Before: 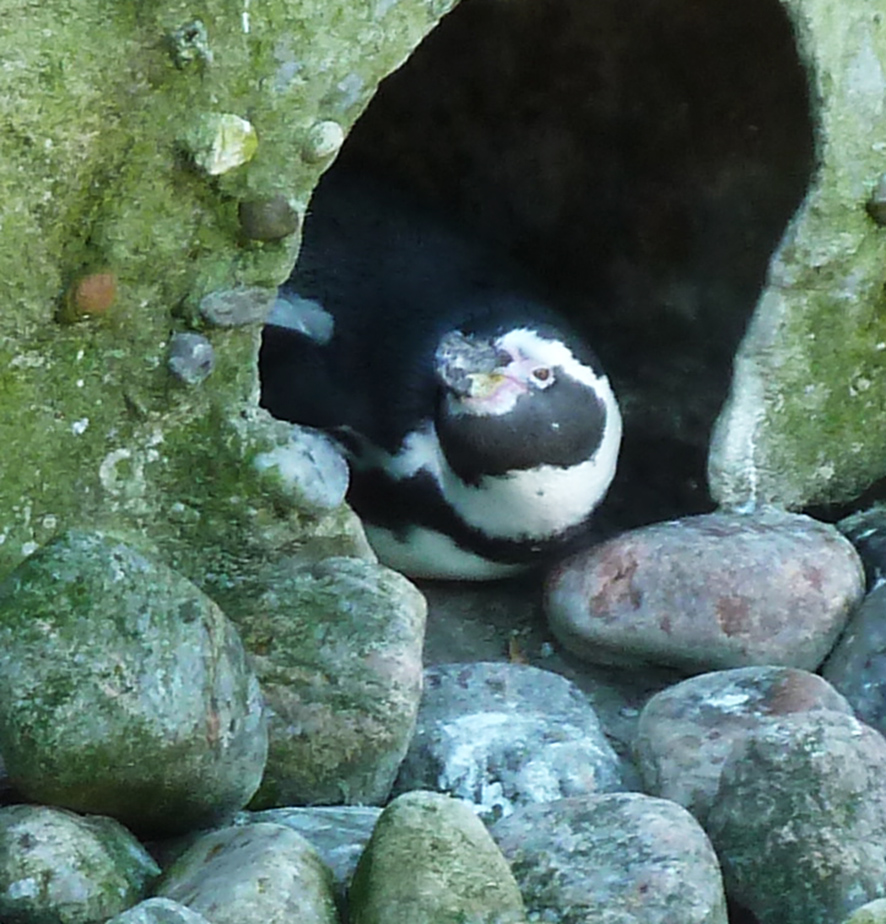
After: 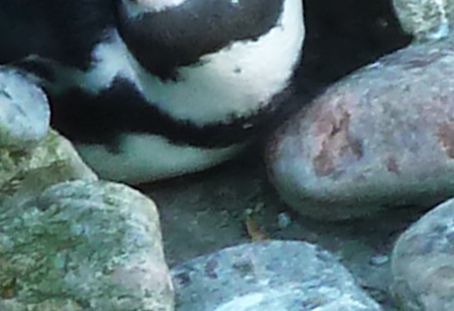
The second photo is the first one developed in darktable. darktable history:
rotate and perspective: rotation -14.8°, crop left 0.1, crop right 0.903, crop top 0.25, crop bottom 0.748
exposure: compensate highlight preservation false
crop: left 34.479%, top 38.822%, right 13.718%, bottom 5.172%
